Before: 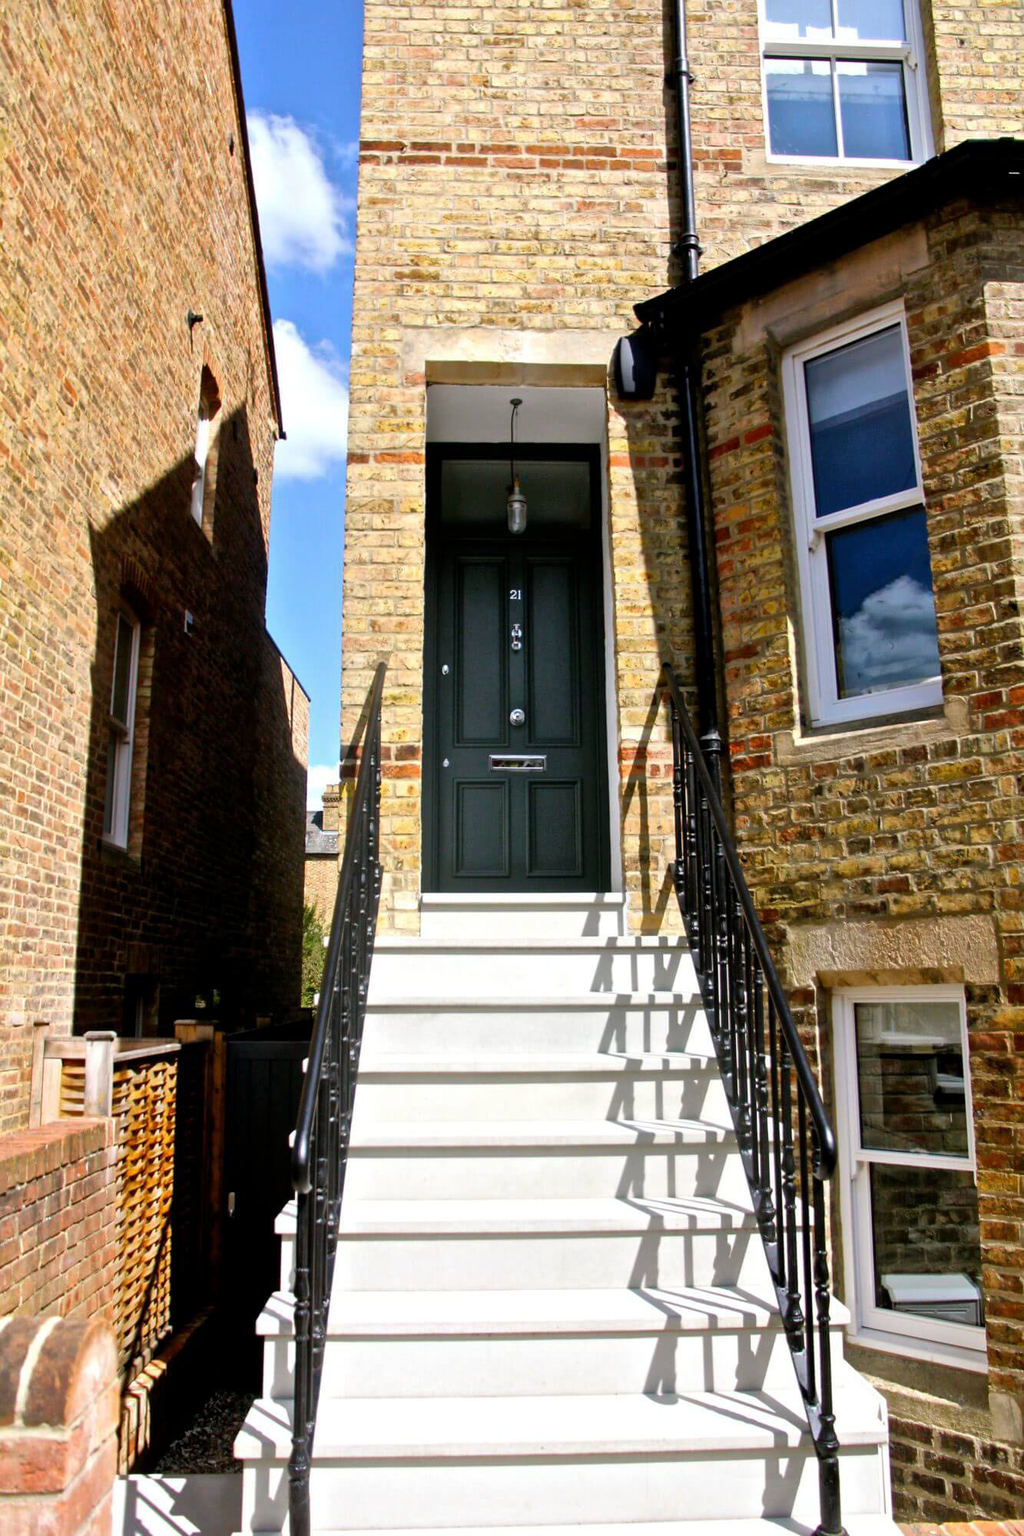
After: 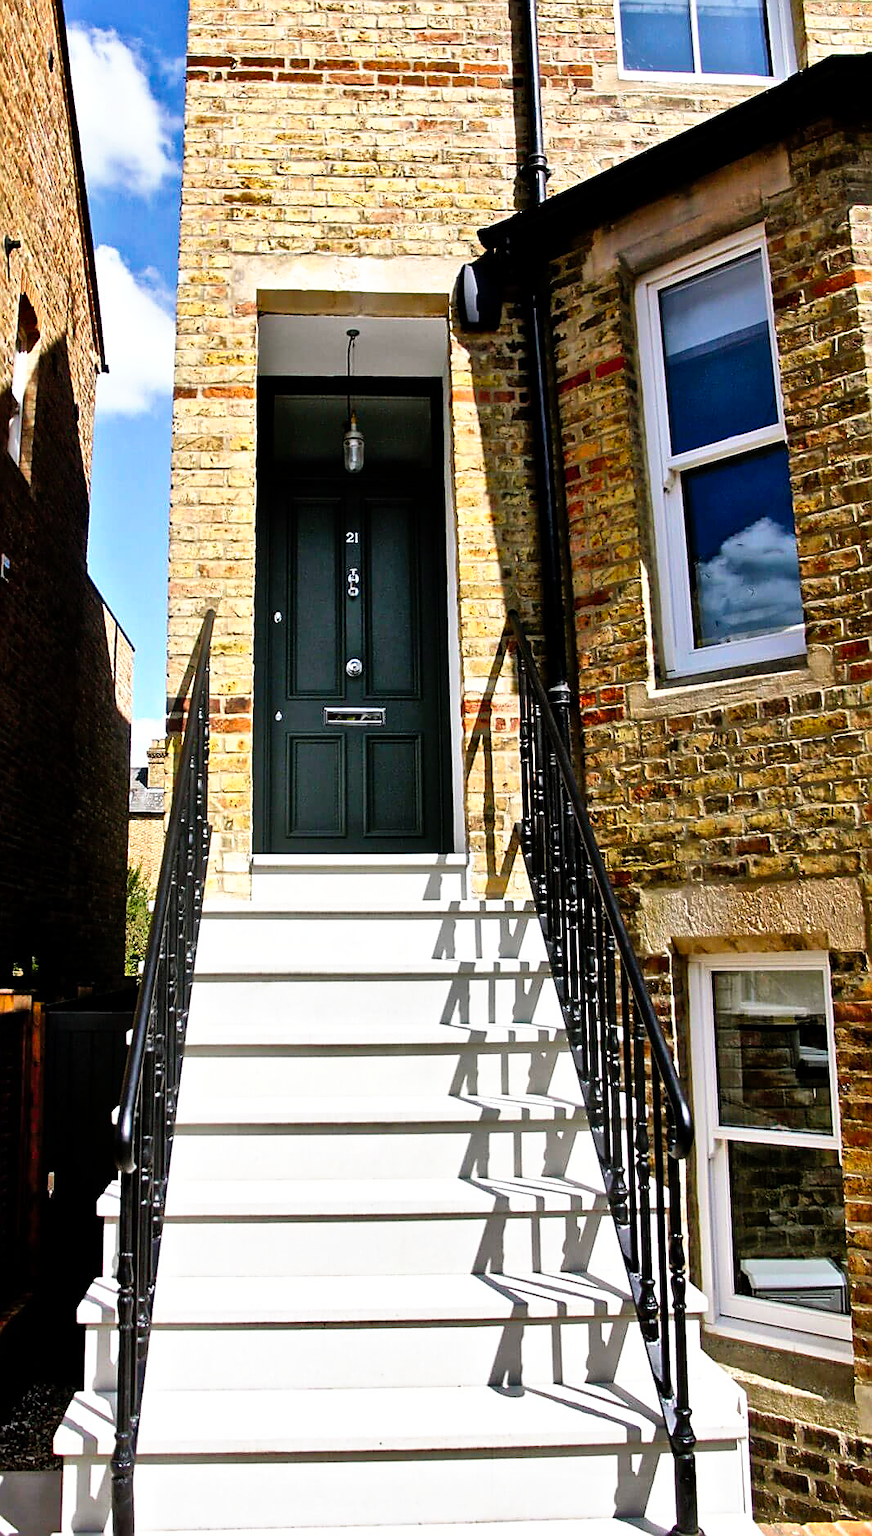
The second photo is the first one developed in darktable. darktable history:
shadows and highlights: shadows 52.42, soften with gaussian
crop and rotate: left 17.959%, top 5.771%, right 1.742%
tone curve: curves: ch0 [(0, 0) (0.003, 0.001) (0.011, 0.005) (0.025, 0.011) (0.044, 0.02) (0.069, 0.031) (0.1, 0.045) (0.136, 0.077) (0.177, 0.124) (0.224, 0.181) (0.277, 0.245) (0.335, 0.316) (0.399, 0.393) (0.468, 0.477) (0.543, 0.568) (0.623, 0.666) (0.709, 0.771) (0.801, 0.871) (0.898, 0.965) (1, 1)], preserve colors none
sharpen: radius 1.4, amount 1.25, threshold 0.7
